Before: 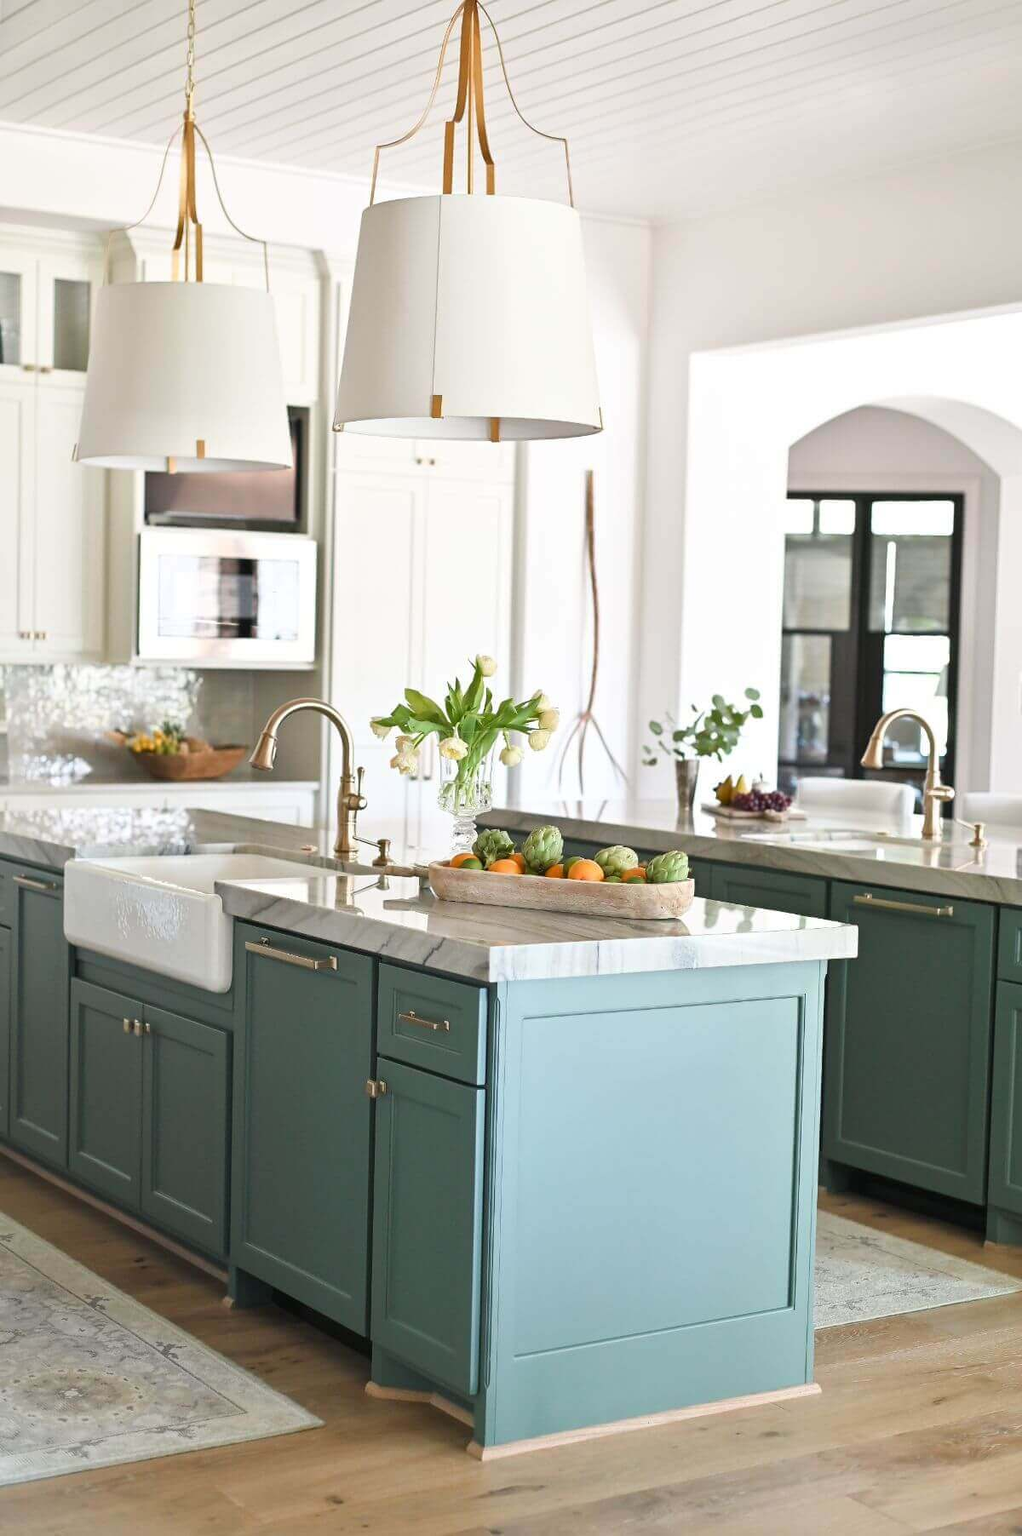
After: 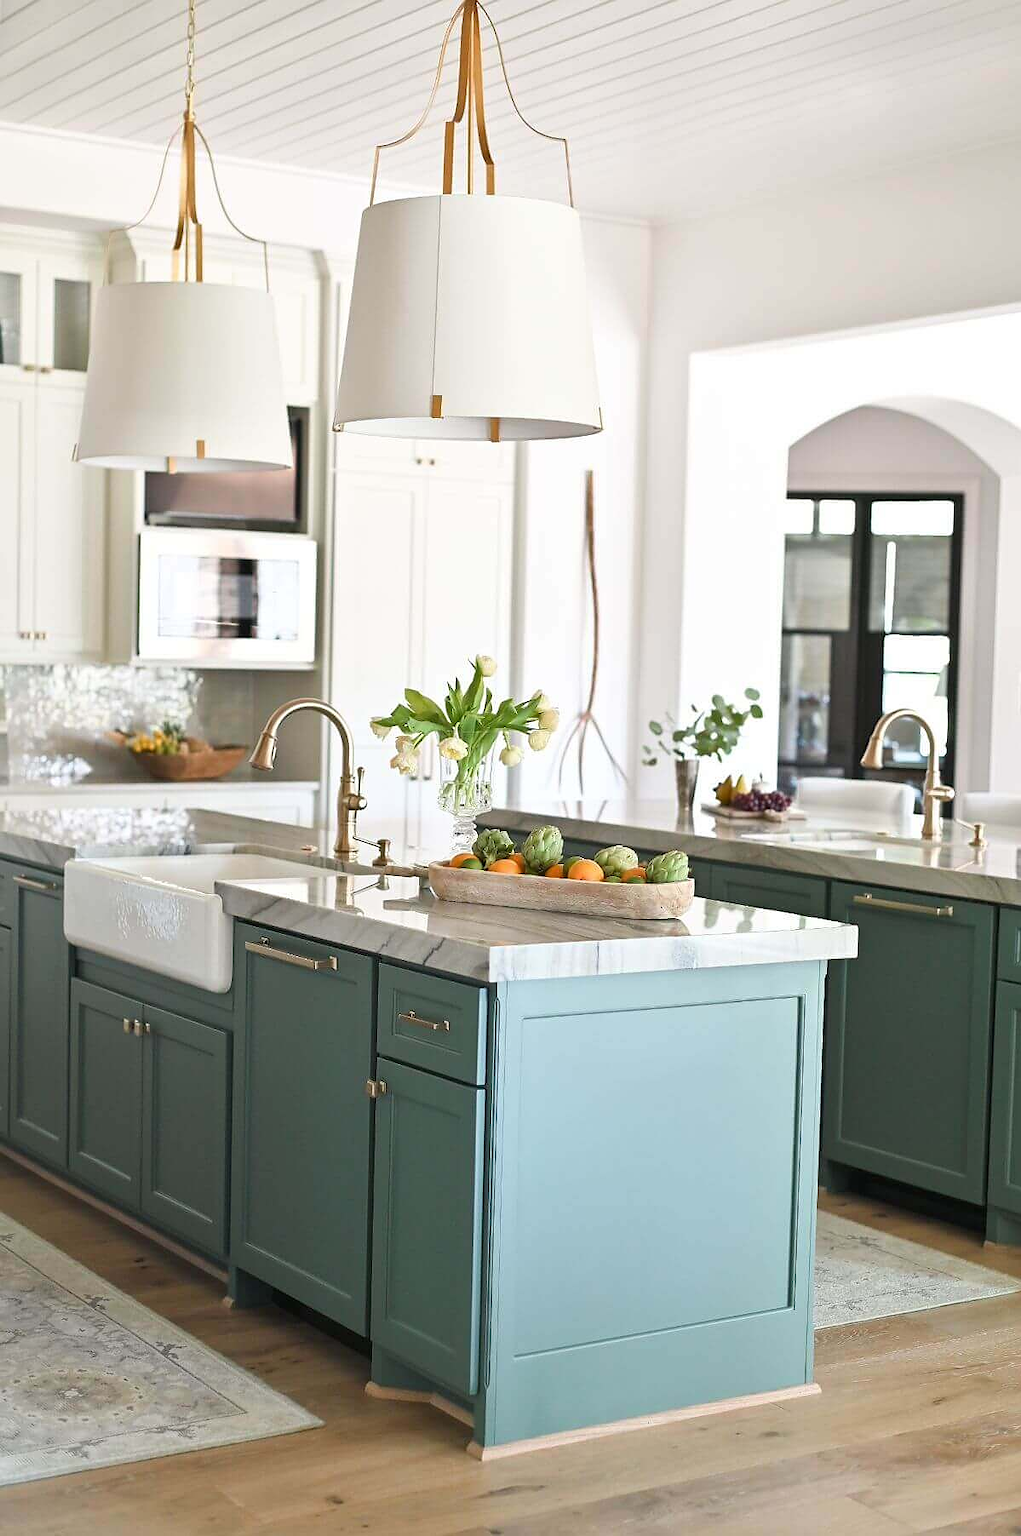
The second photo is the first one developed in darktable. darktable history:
sharpen: radius 0.976, amount 0.607
